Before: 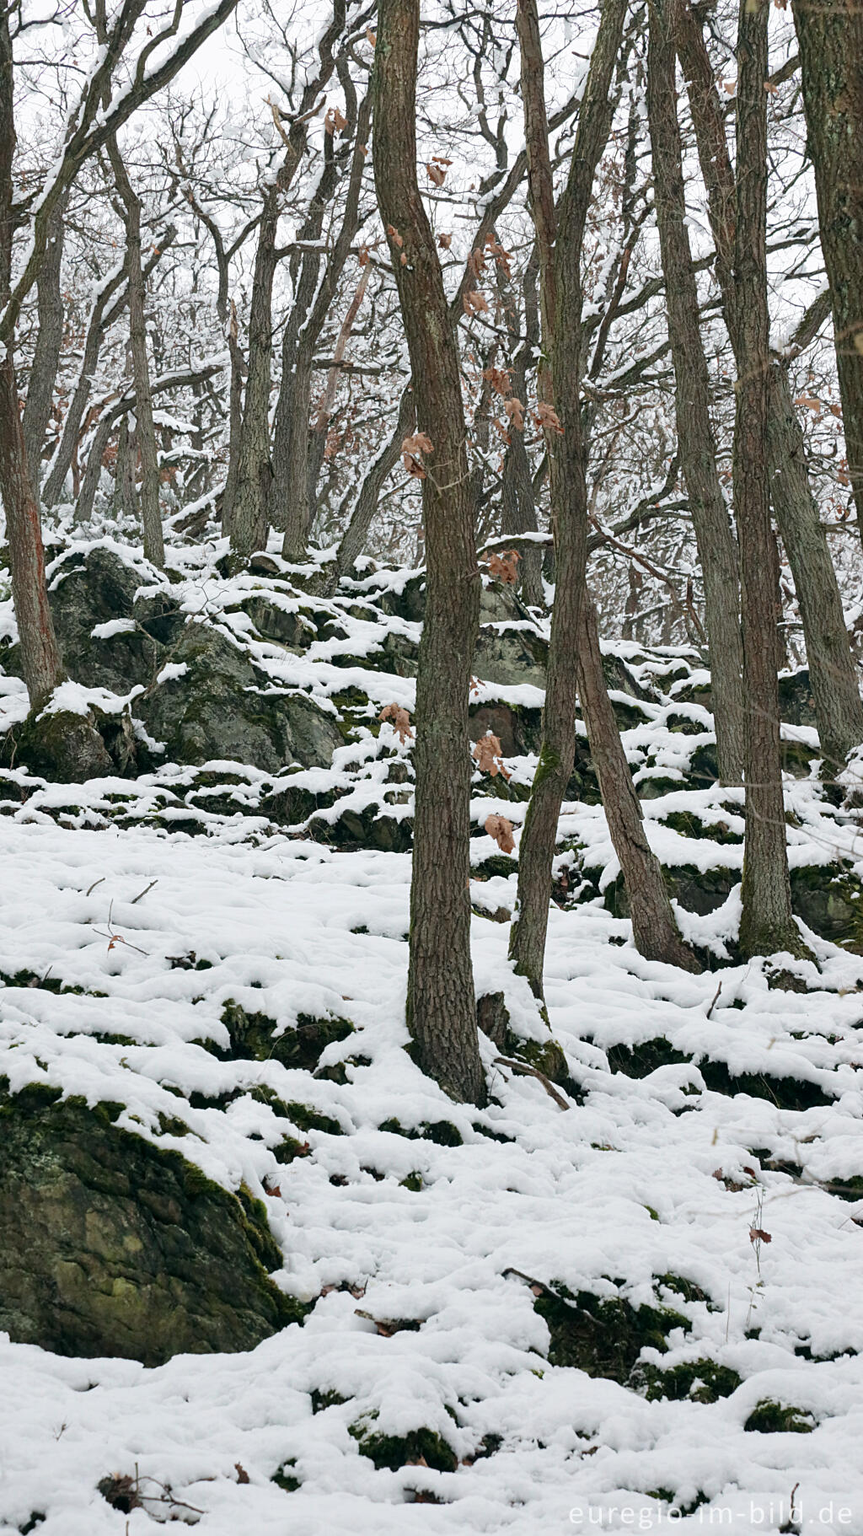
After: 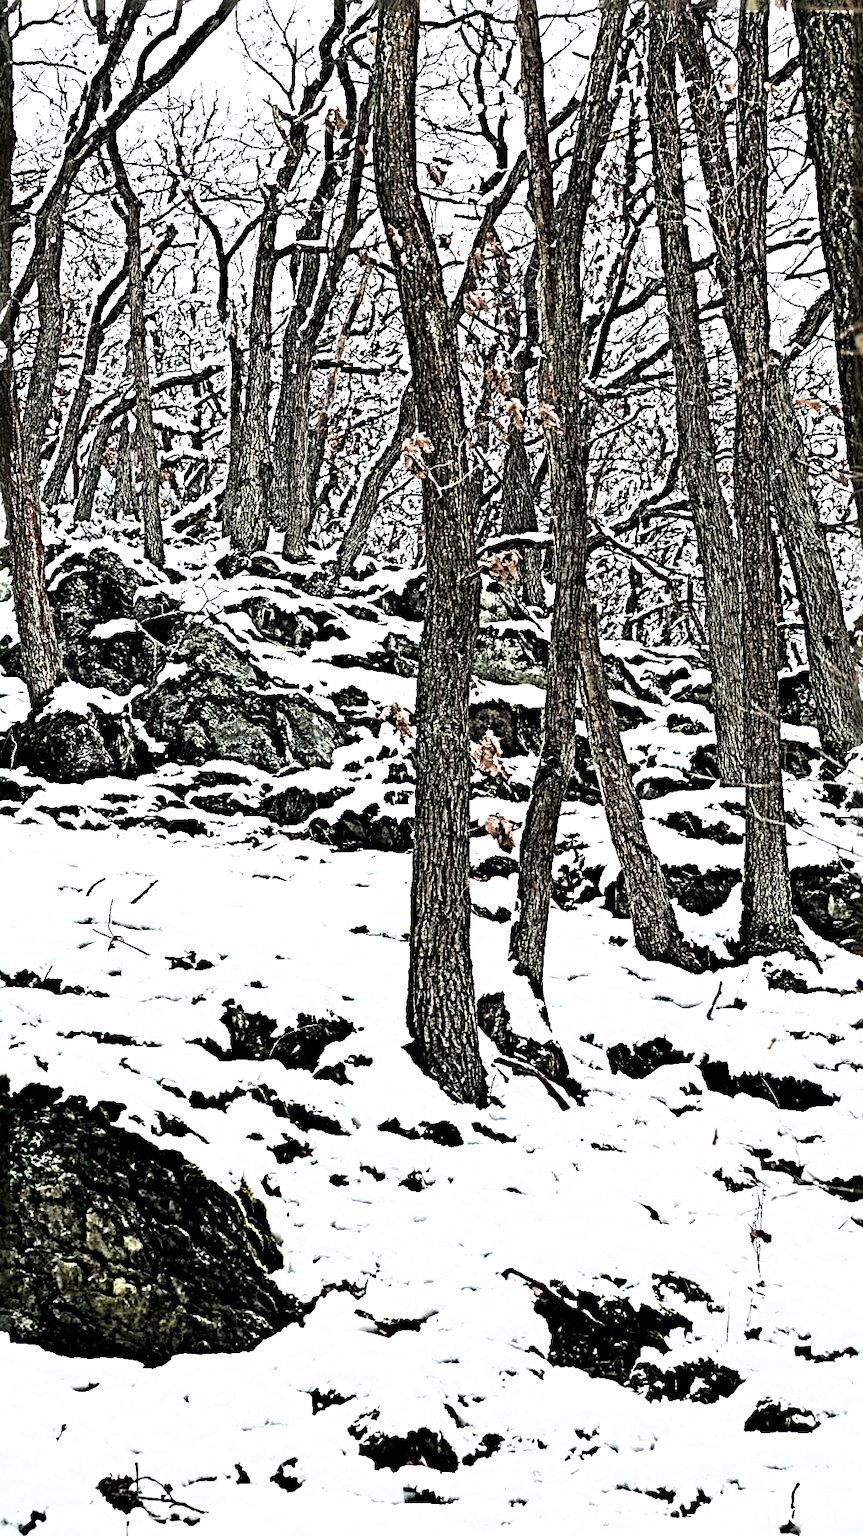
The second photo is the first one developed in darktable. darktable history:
sharpen: radius 6.297, amount 1.808, threshold 0.164
tone equalizer: -8 EV -0.398 EV, -7 EV -0.377 EV, -6 EV -0.37 EV, -5 EV -0.195 EV, -3 EV 0.213 EV, -2 EV 0.354 EV, -1 EV 0.391 EV, +0 EV 0.442 EV
filmic rgb: black relative exposure -8.2 EV, white relative exposure 2.23 EV, hardness 7.16, latitude 86.41%, contrast 1.702, highlights saturation mix -3.59%, shadows ↔ highlights balance -3.08%
